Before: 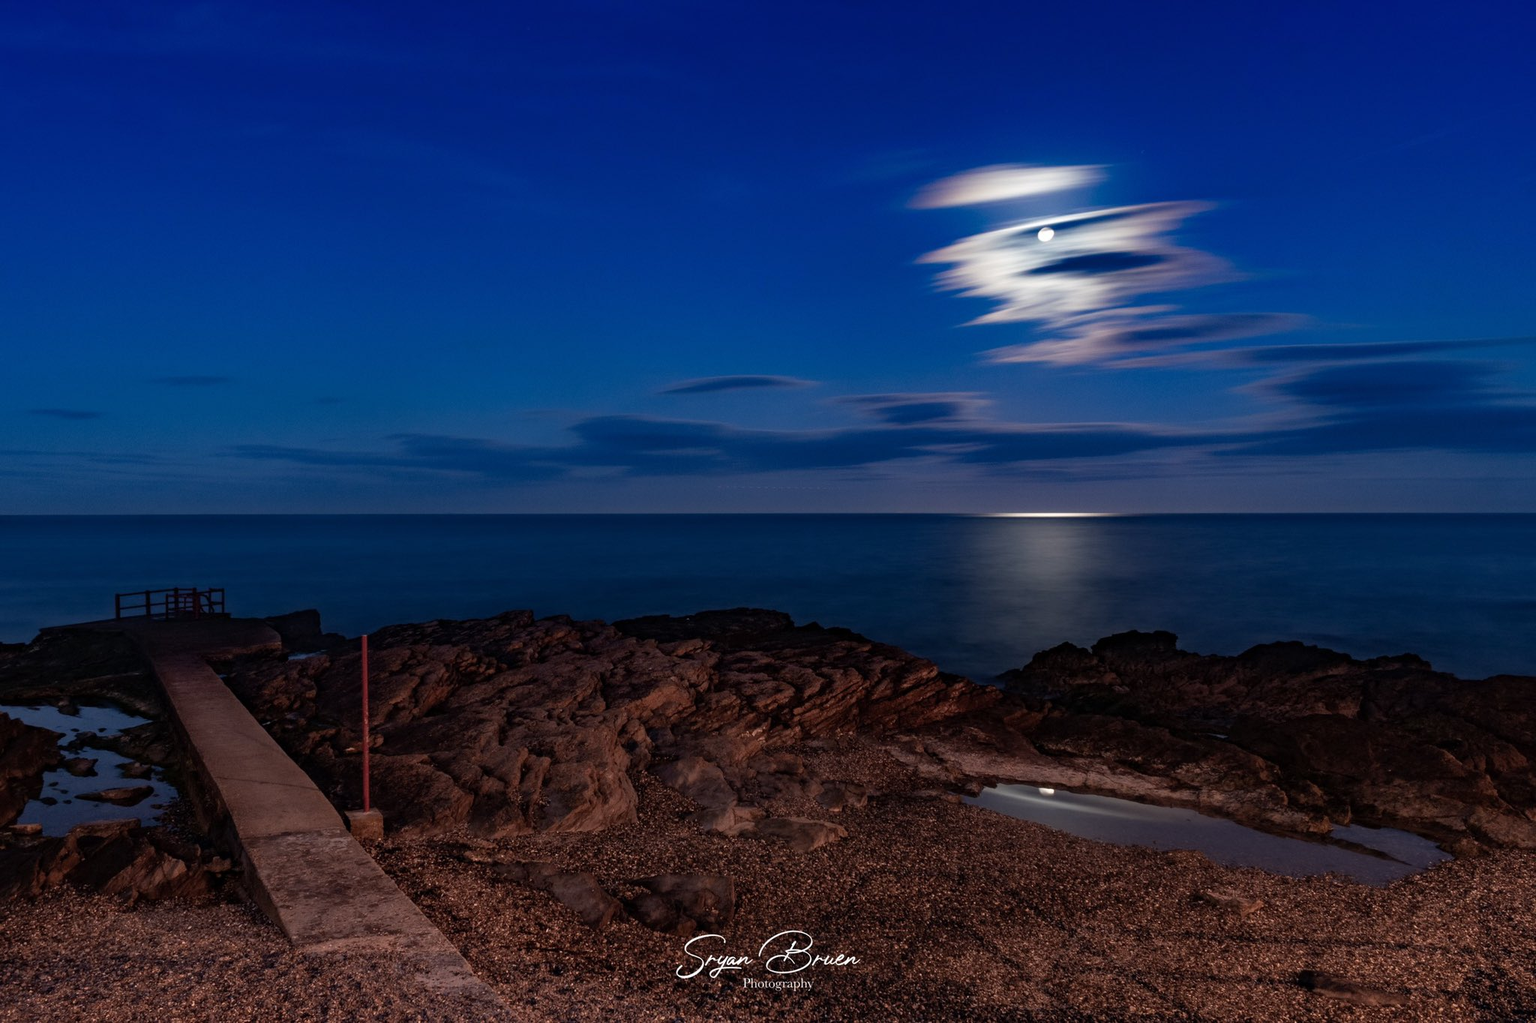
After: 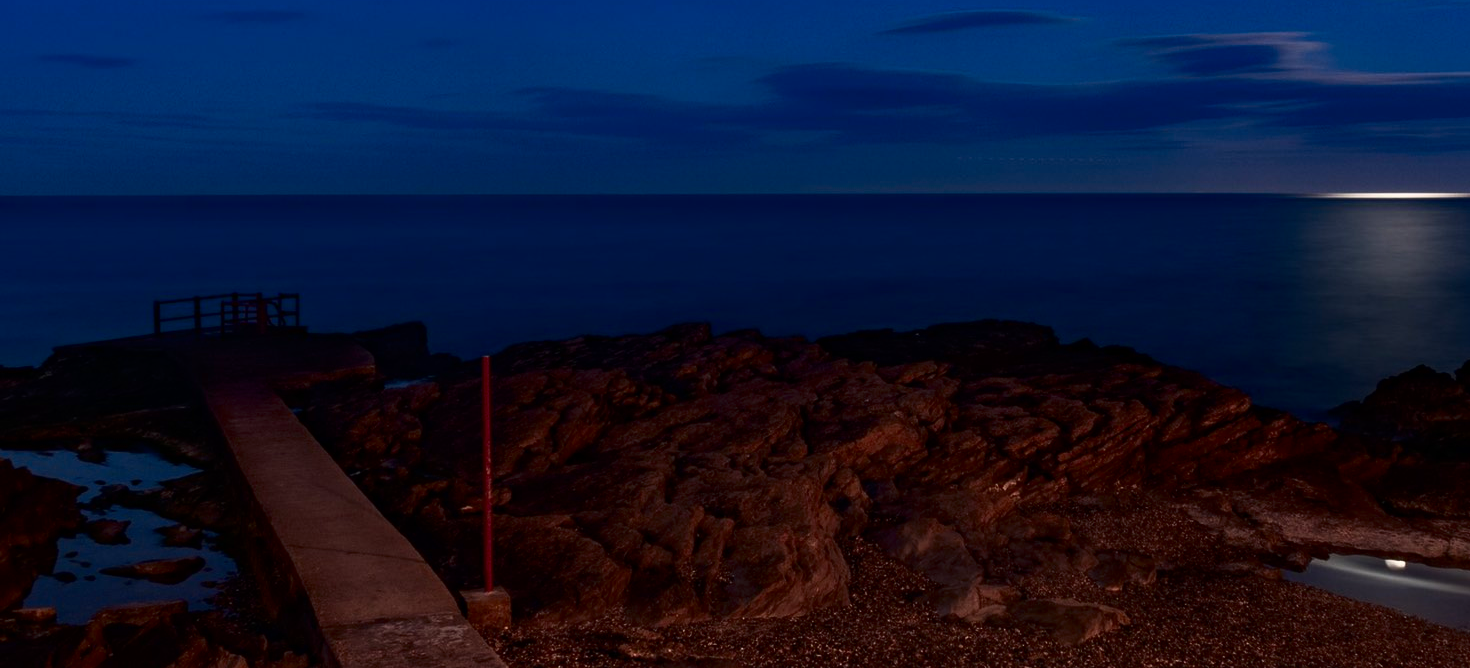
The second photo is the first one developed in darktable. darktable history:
contrast brightness saturation: contrast 0.185, brightness -0.108, saturation 0.213
crop: top 36.022%, right 28.198%, bottom 14.994%
